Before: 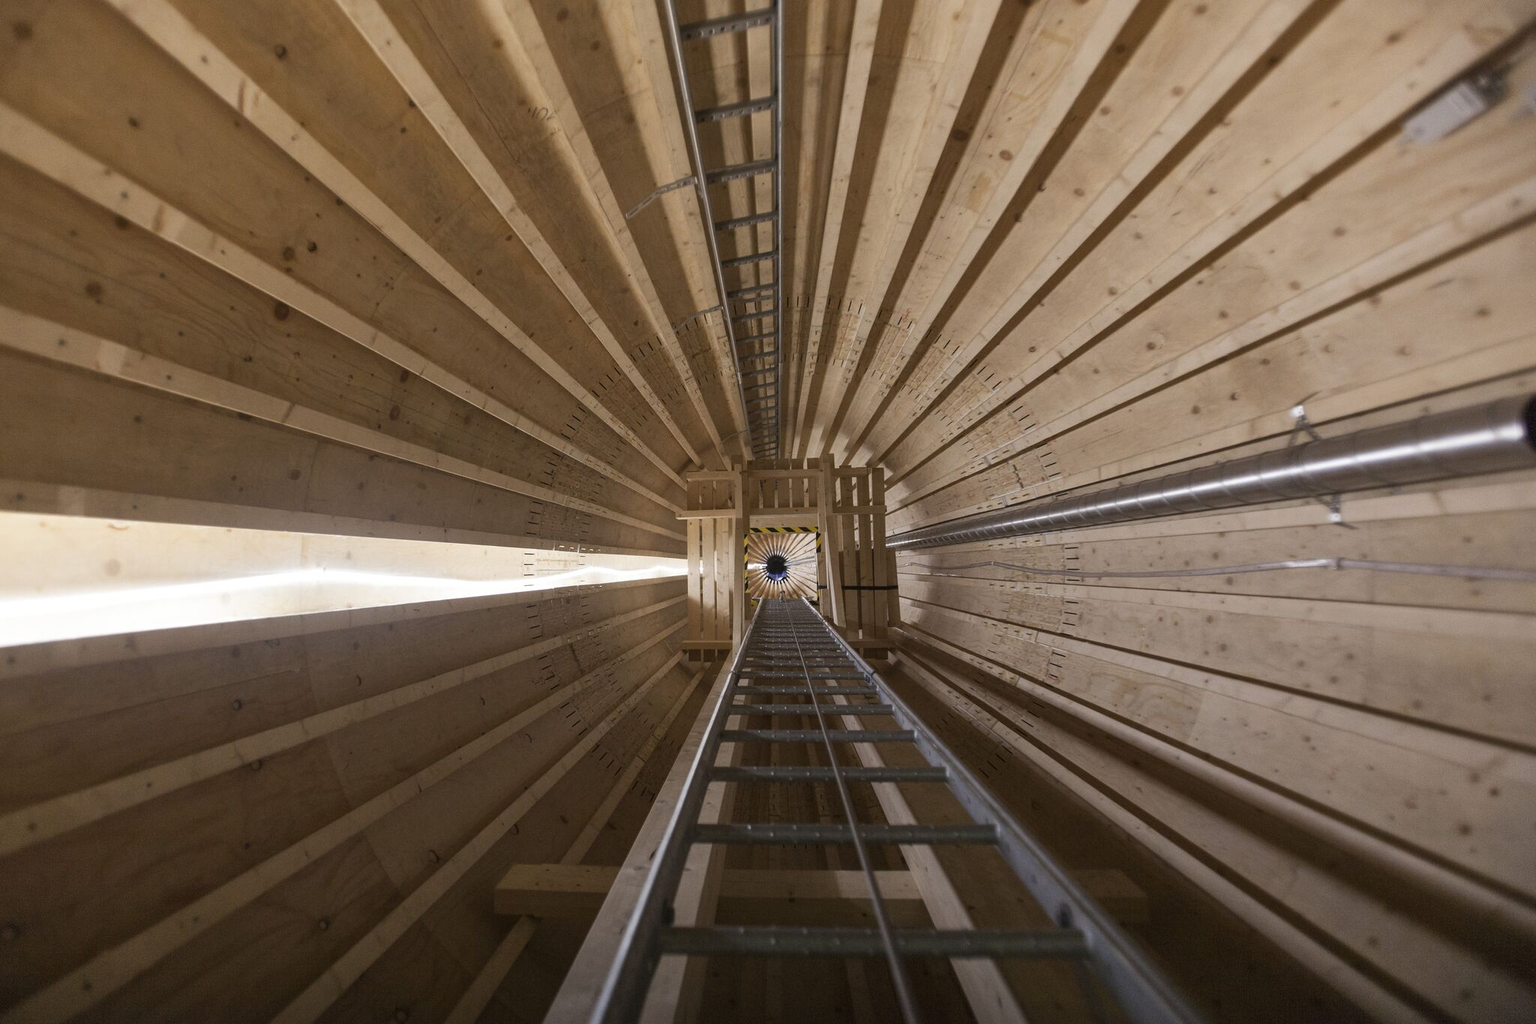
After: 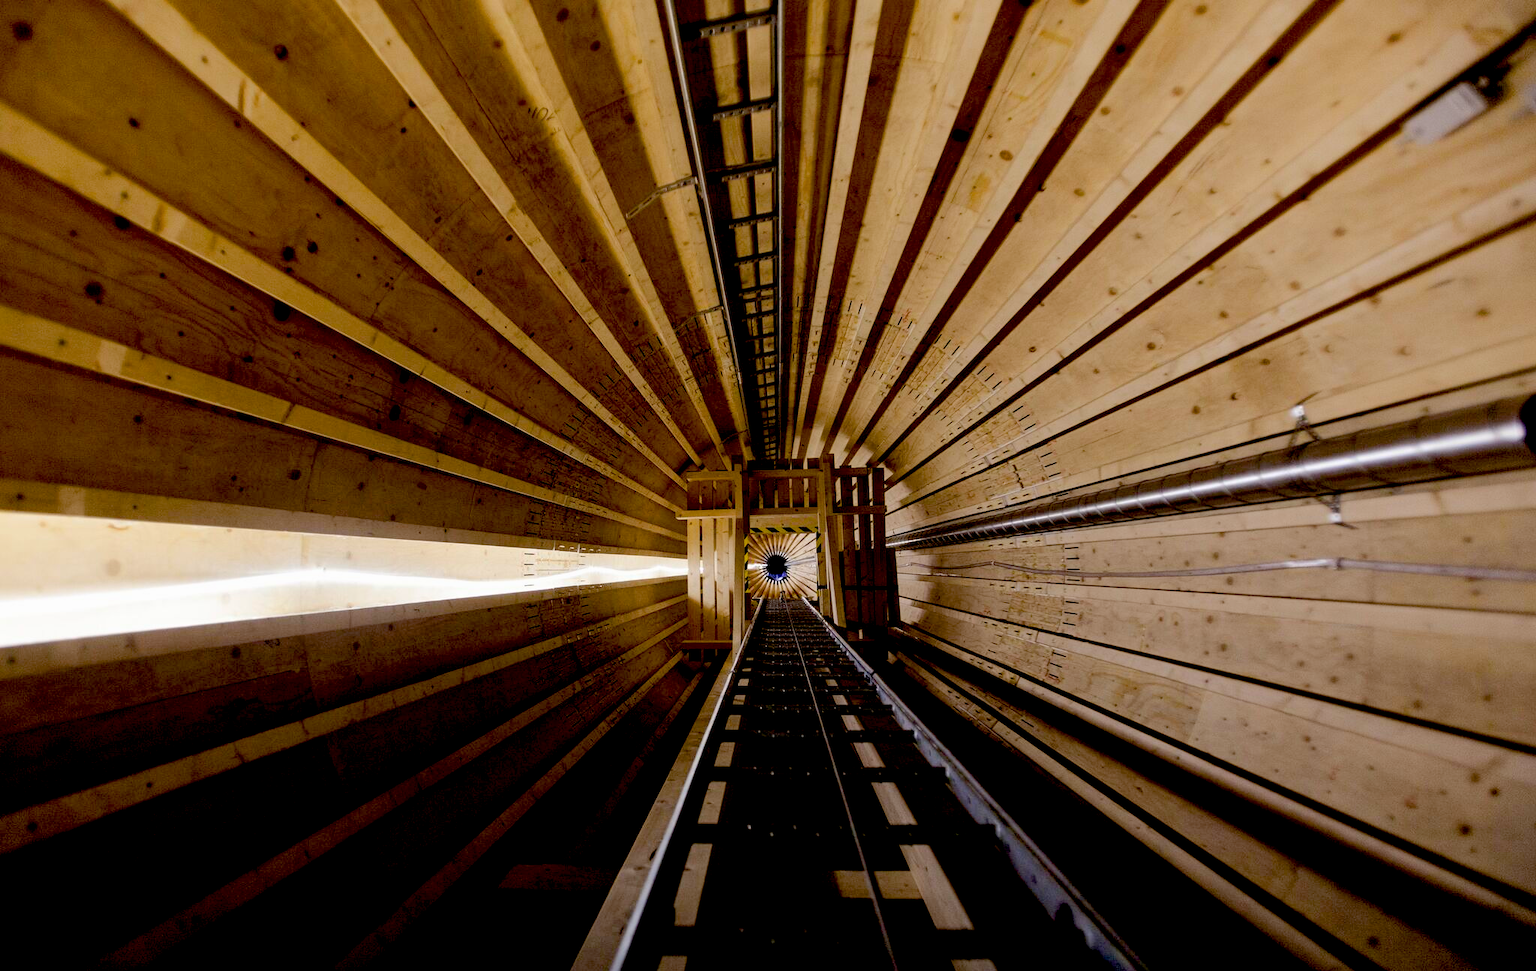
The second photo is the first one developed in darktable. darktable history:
exposure: black level correction 0.056, exposure -0.039 EV, compensate highlight preservation false
crop and rotate: top 0%, bottom 5.097%
color balance rgb: perceptual saturation grading › global saturation 25%, perceptual brilliance grading › mid-tones 10%, perceptual brilliance grading › shadows 15%, global vibrance 20%
